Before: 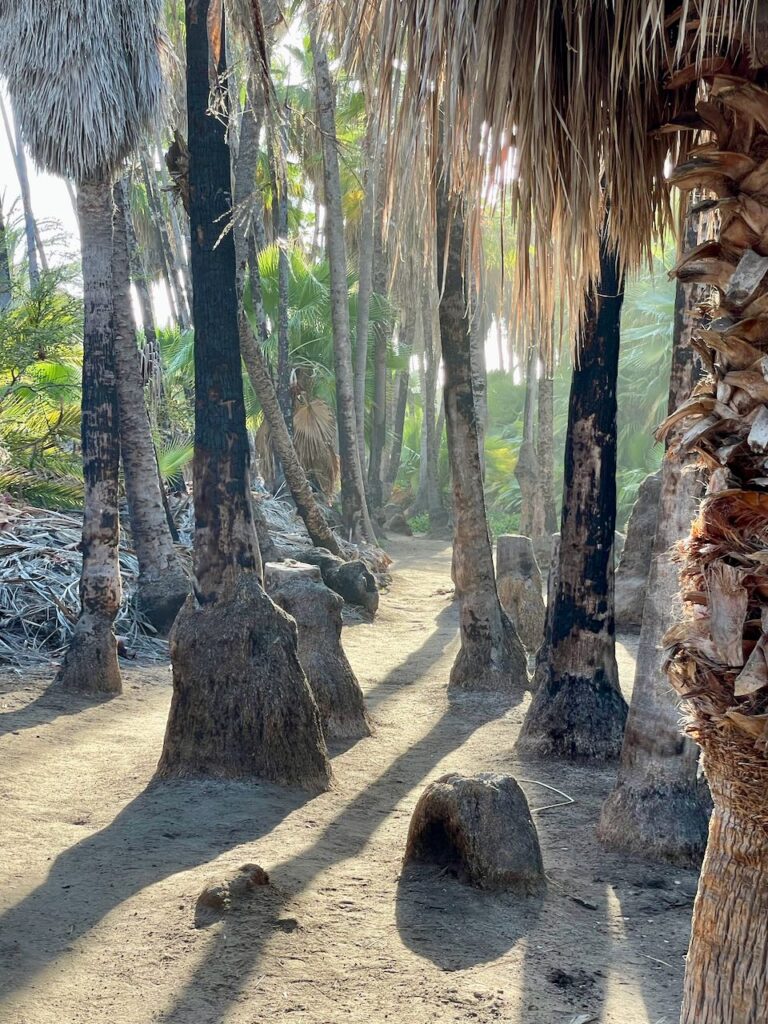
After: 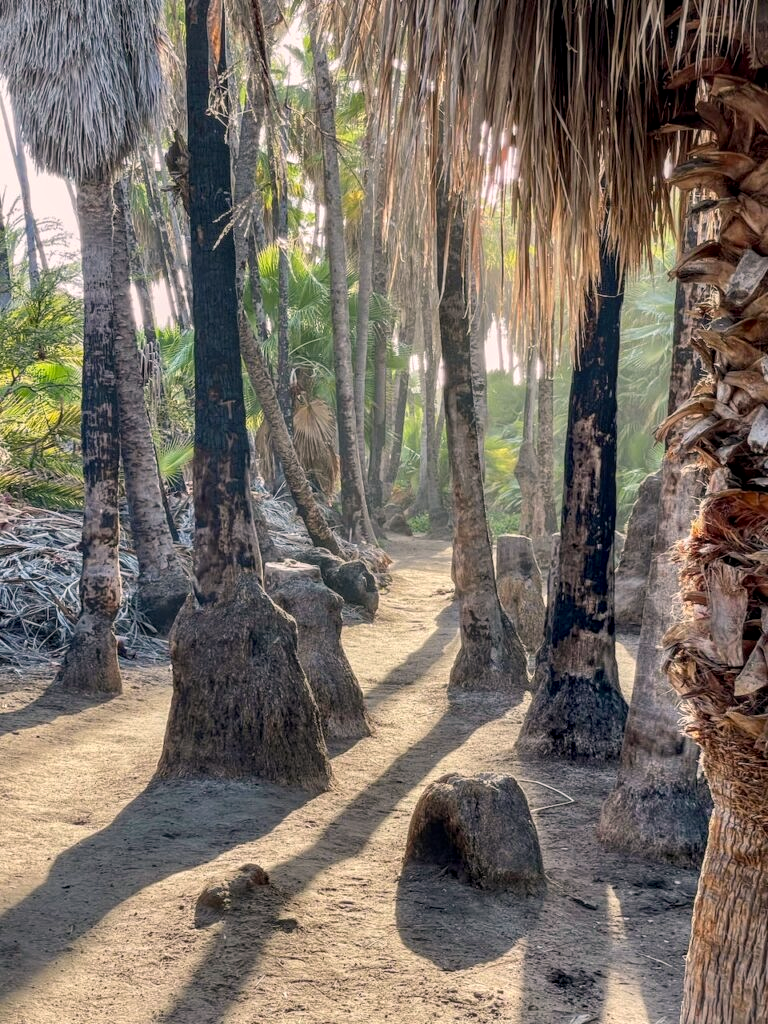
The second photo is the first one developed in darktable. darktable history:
local contrast: highlights 0%, shadows 0%, detail 133%
color correction: highlights a* 7.34, highlights b* 4.37
exposure: black level correction 0.002, exposure -0.1 EV, compensate highlight preservation false
